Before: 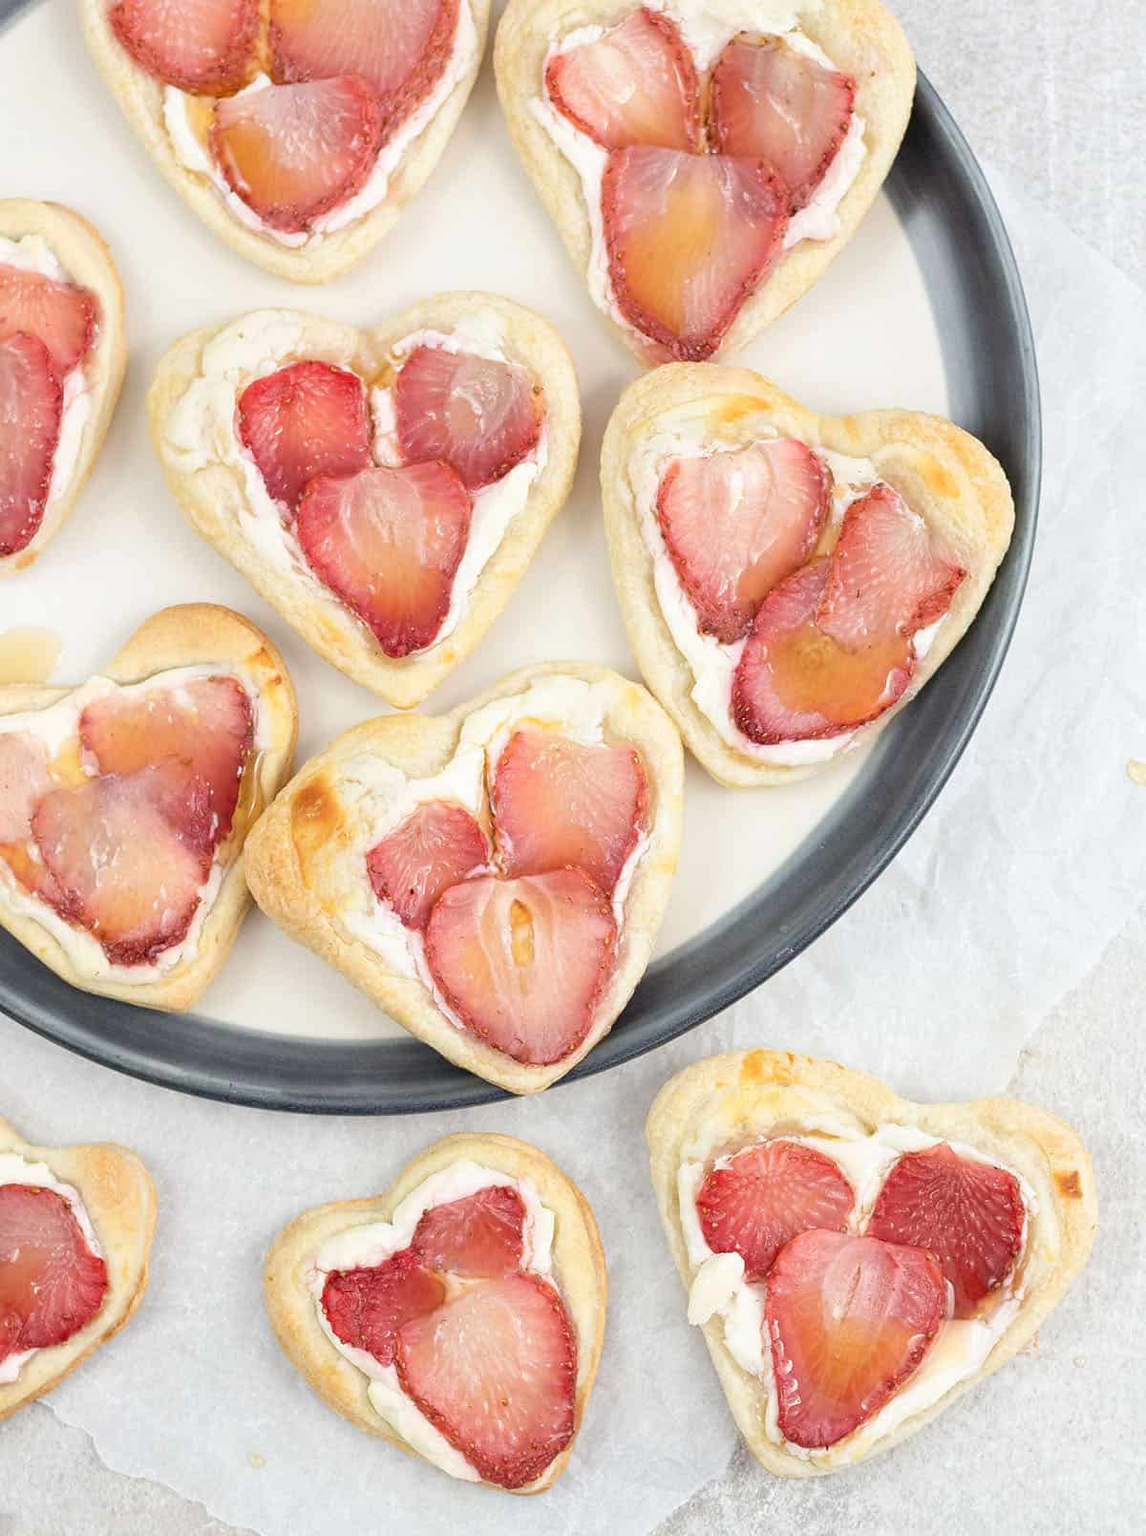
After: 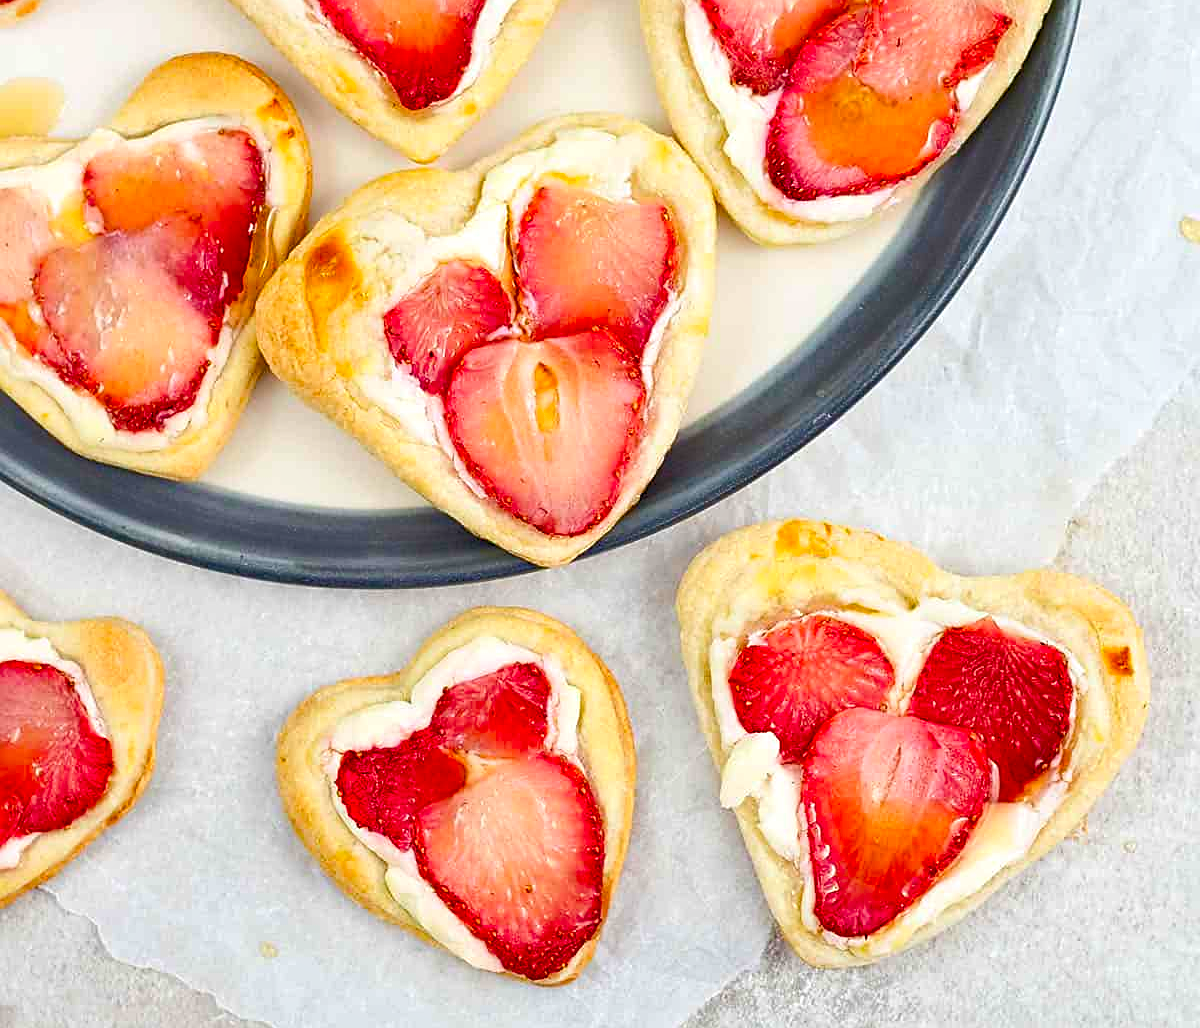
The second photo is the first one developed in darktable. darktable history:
contrast brightness saturation: contrast 0.068, brightness 0.171, saturation 0.399
crop and rotate: top 36.021%
shadows and highlights: soften with gaussian
local contrast: mode bilateral grid, contrast 20, coarseness 50, detail 119%, midtone range 0.2
exposure: black level correction 0.004, exposure 0.015 EV, compensate exposure bias true, compensate highlight preservation false
color balance rgb: perceptual saturation grading › global saturation 20%, perceptual saturation grading › highlights -13.979%, perceptual saturation grading › shadows 49.687%
sharpen: amount 0.465
